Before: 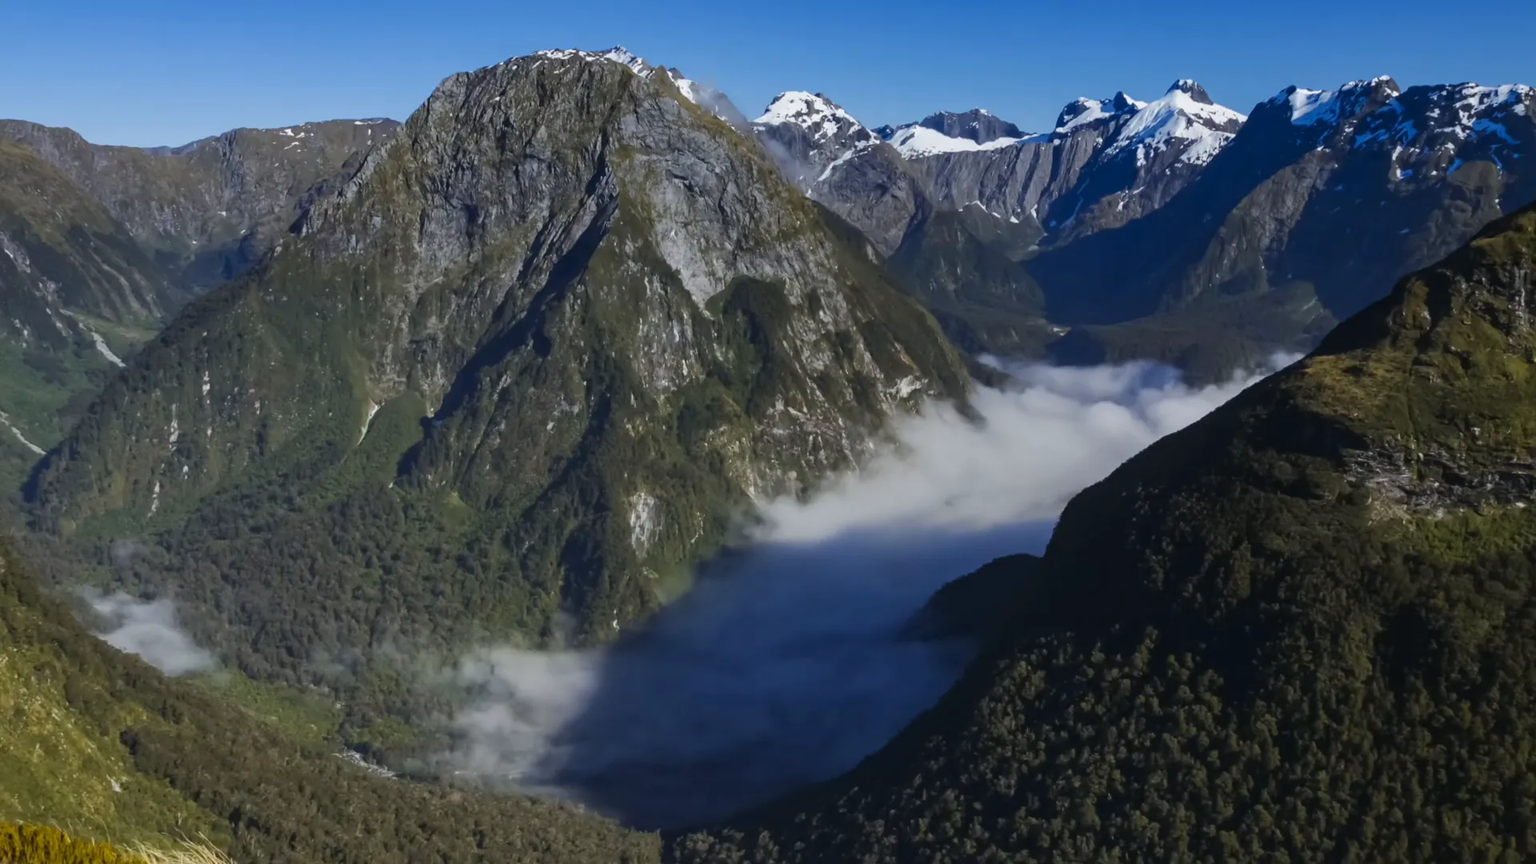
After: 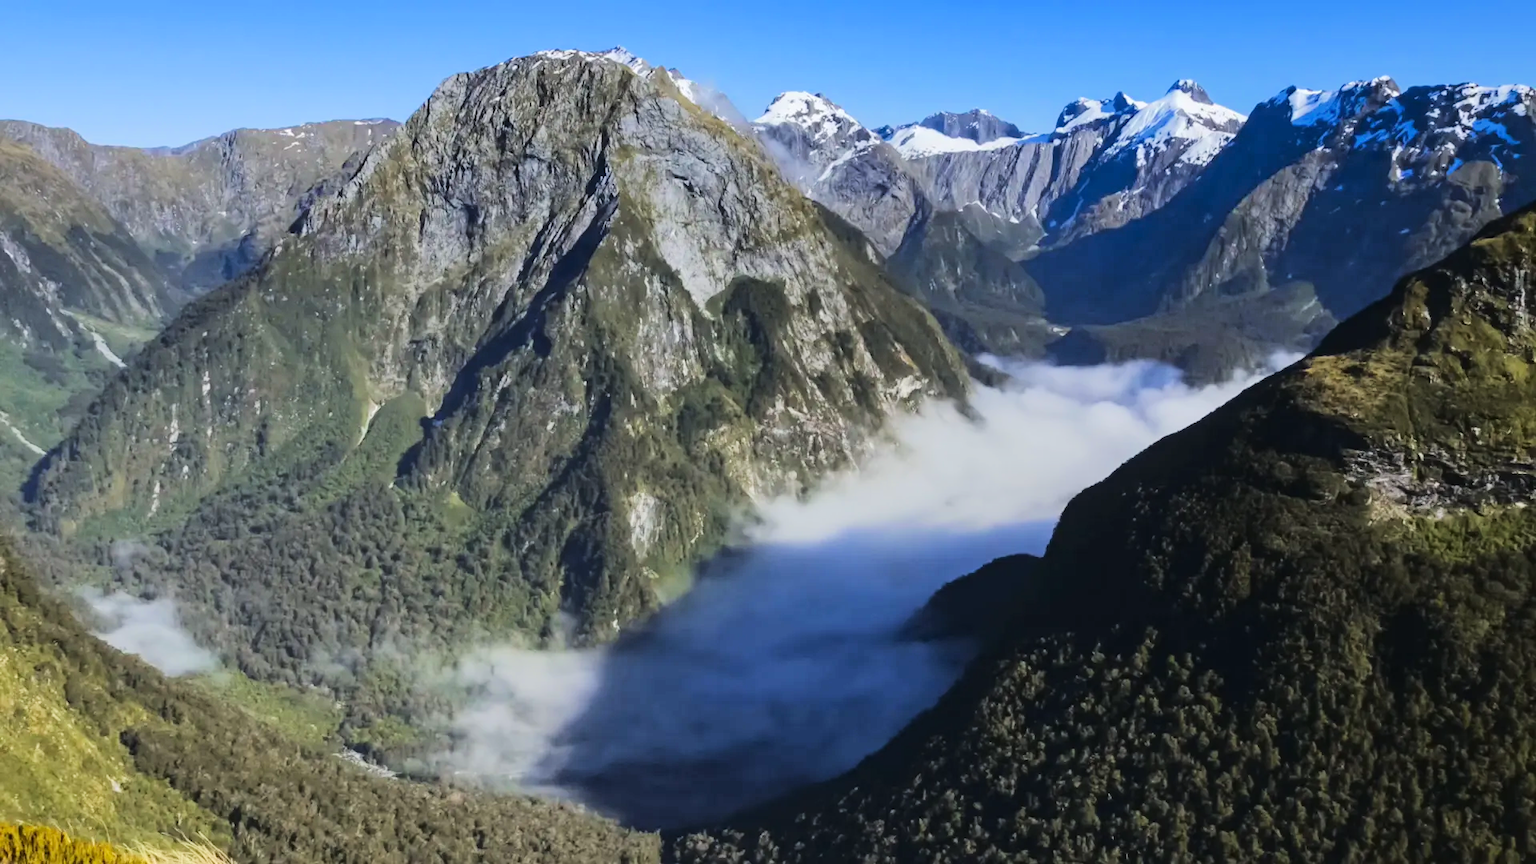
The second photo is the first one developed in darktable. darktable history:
tone equalizer: -7 EV 0.152 EV, -6 EV 0.566 EV, -5 EV 1.17 EV, -4 EV 1.36 EV, -3 EV 1.14 EV, -2 EV 0.6 EV, -1 EV 0.146 EV, edges refinement/feathering 500, mask exposure compensation -1.57 EV, preserve details no
